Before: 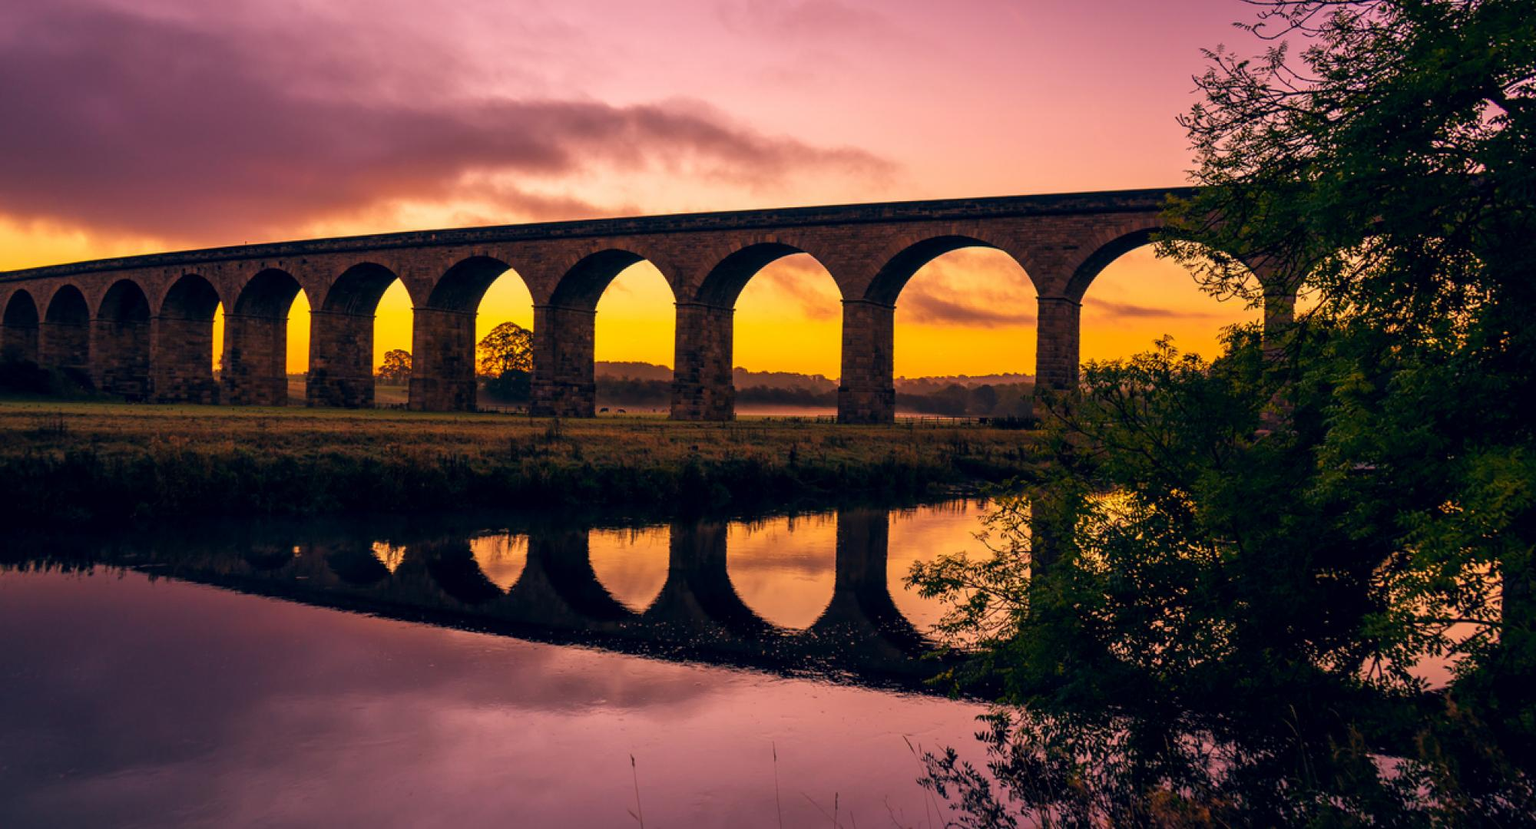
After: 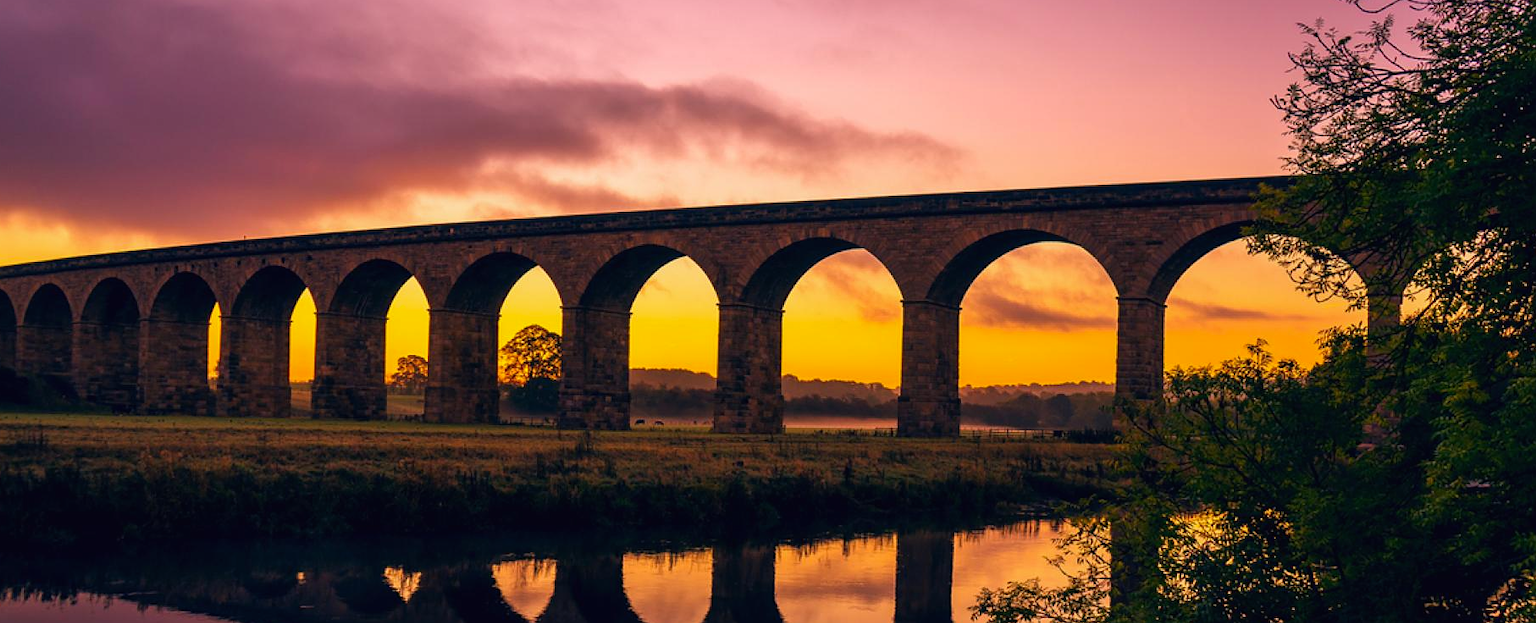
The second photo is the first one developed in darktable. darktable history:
contrast brightness saturation: contrast -0.022, brightness -0.01, saturation 0.043
sharpen: radius 1.315, amount 0.298, threshold 0.227
tone equalizer: mask exposure compensation -0.494 EV
crop: left 1.584%, top 3.405%, right 7.679%, bottom 28.428%
